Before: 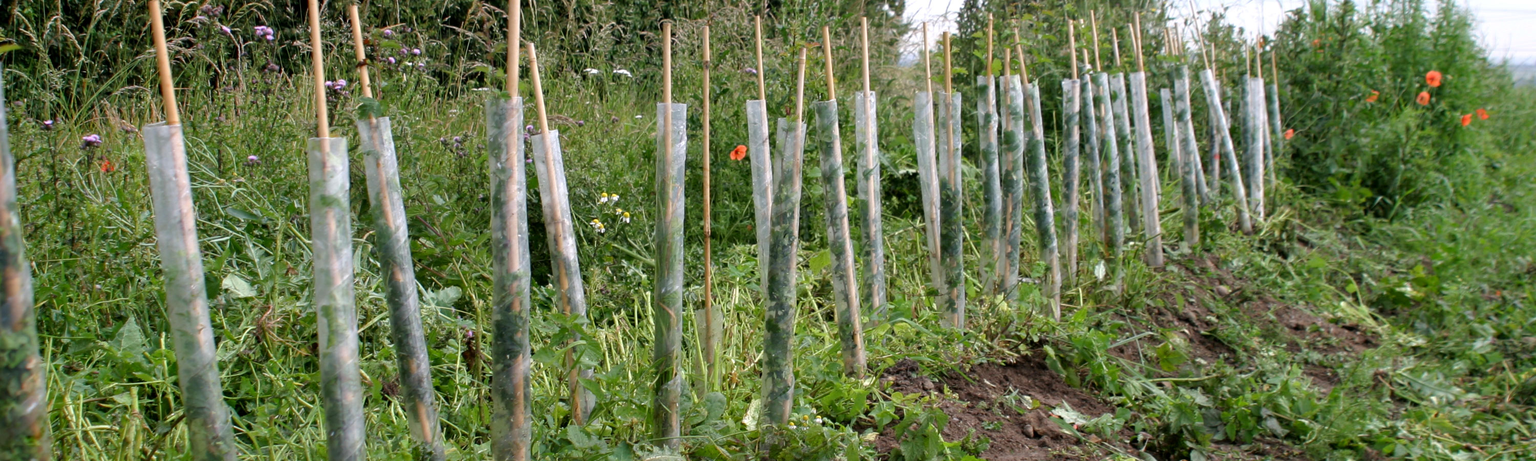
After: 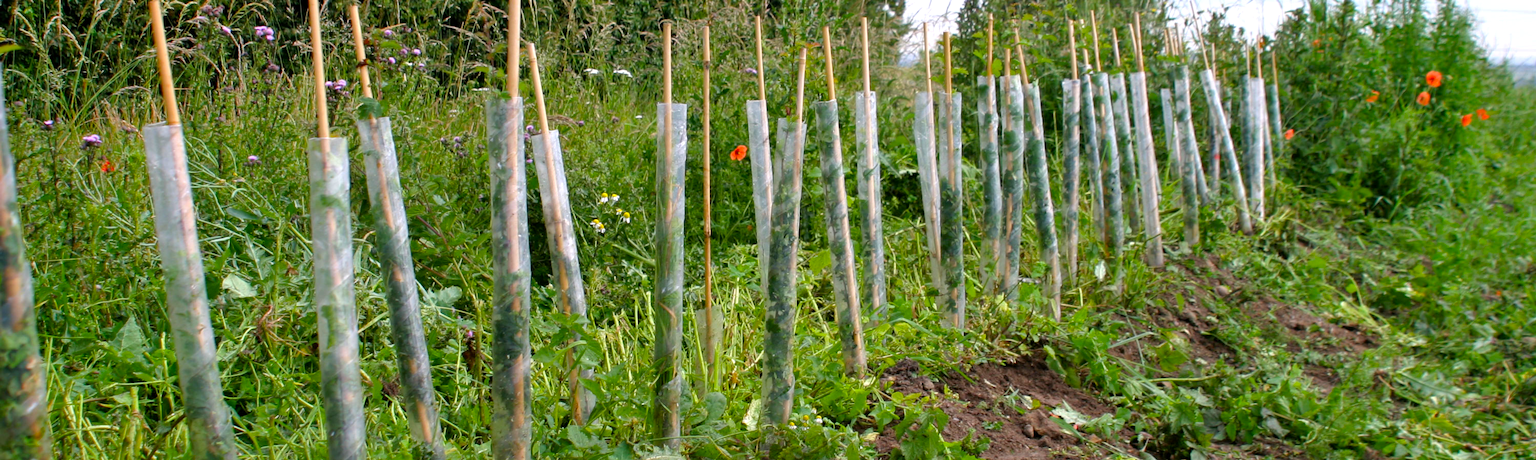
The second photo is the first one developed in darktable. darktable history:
color correction: highlights b* 0.022, saturation 1.11
exposure: exposure 0.203 EV, compensate highlight preservation false
shadows and highlights: soften with gaussian
color balance rgb: perceptual saturation grading › global saturation 25.464%, perceptual brilliance grading › global brilliance -1.343%, perceptual brilliance grading › highlights -1.242%, perceptual brilliance grading › mid-tones -1.638%, perceptual brilliance grading › shadows -1.024%
